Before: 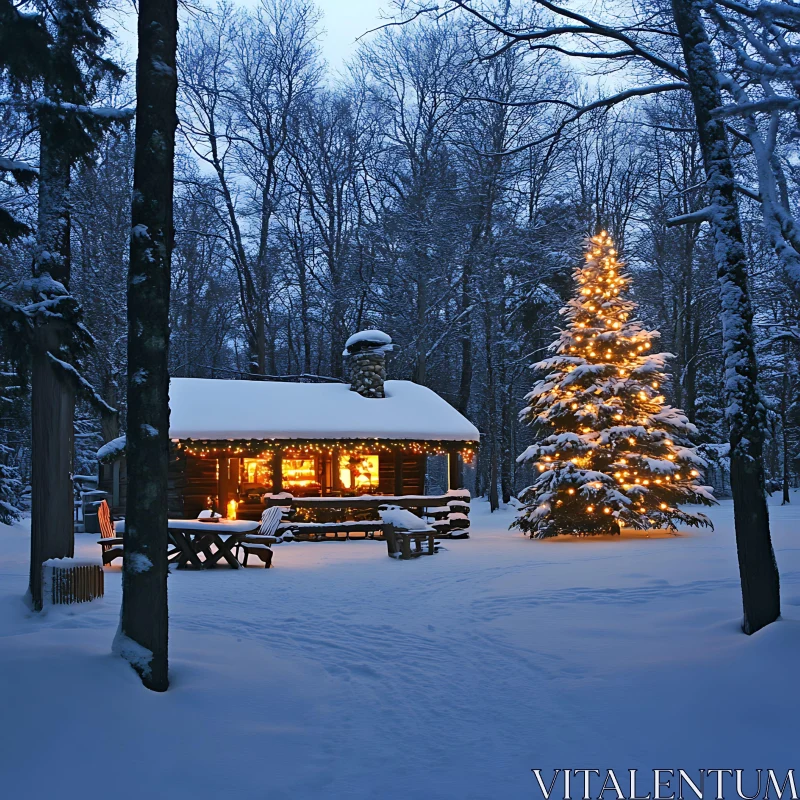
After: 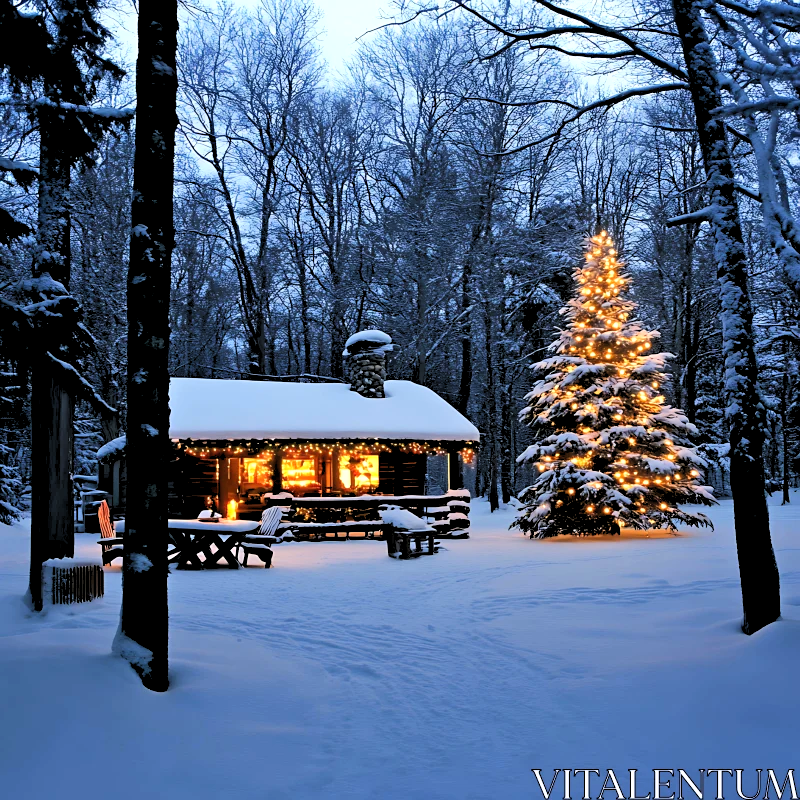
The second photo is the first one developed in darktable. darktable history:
tone equalizer: -8 EV -0.75 EV, -7 EV -0.7 EV, -6 EV -0.6 EV, -5 EV -0.4 EV, -3 EV 0.4 EV, -2 EV 0.6 EV, -1 EV 0.7 EV, +0 EV 0.75 EV, edges refinement/feathering 500, mask exposure compensation -1.57 EV, preserve details no
rgb levels: preserve colors sum RGB, levels [[0.038, 0.433, 0.934], [0, 0.5, 1], [0, 0.5, 1]]
